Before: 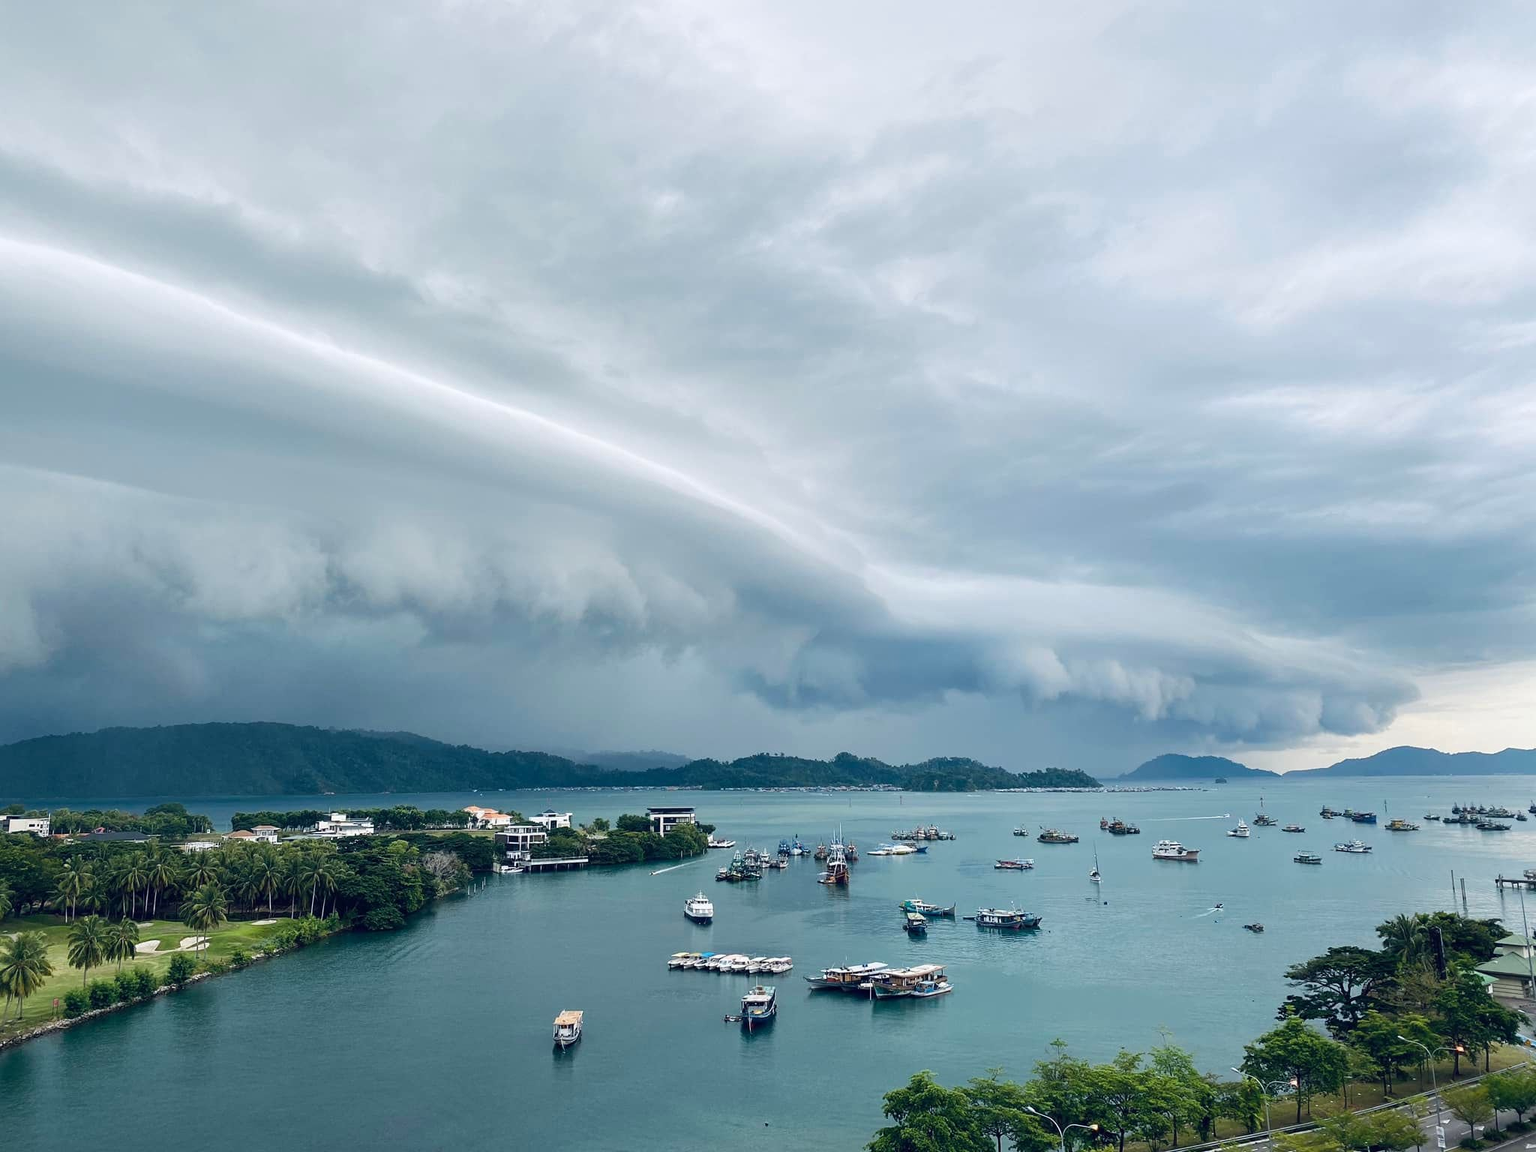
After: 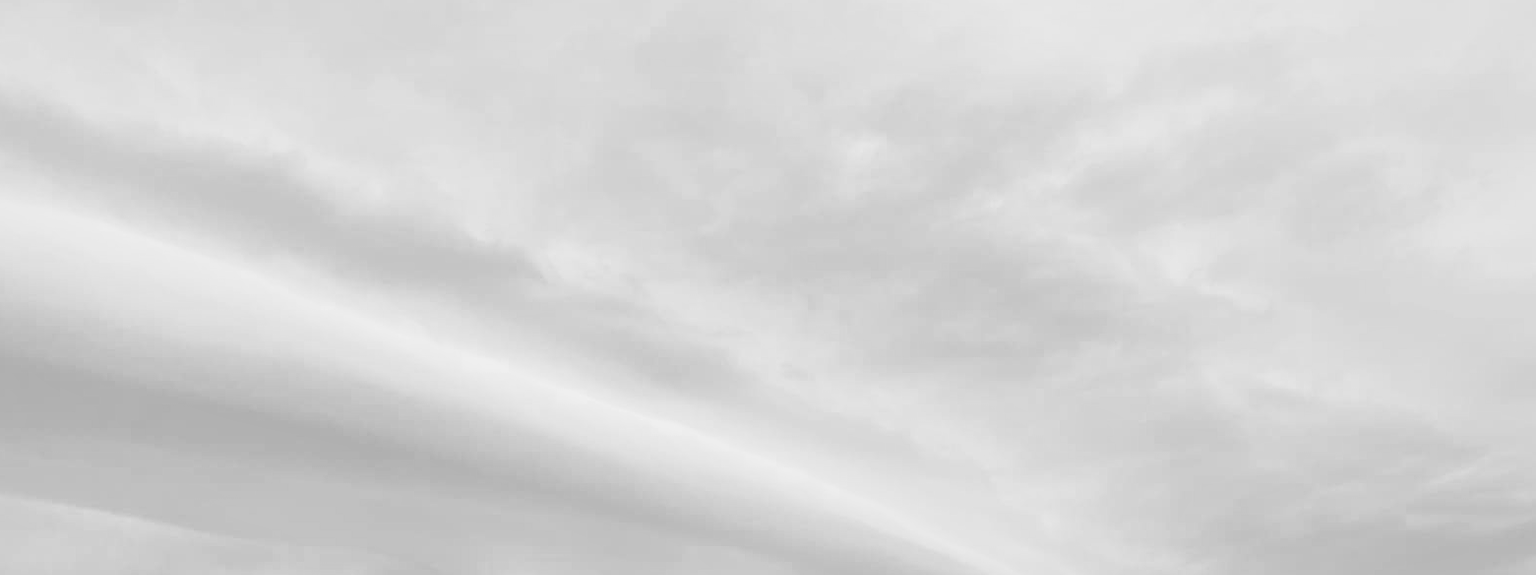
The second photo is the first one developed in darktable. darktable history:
crop: left 0.579%, top 7.627%, right 23.167%, bottom 54.275%
local contrast: mode bilateral grid, contrast 20, coarseness 50, detail 130%, midtone range 0.2
filmic rgb: black relative exposure -3.92 EV, white relative exposure 3.14 EV, hardness 2.87
exposure: black level correction 0, exposure 0.7 EV, compensate exposure bias true, compensate highlight preservation false
monochrome: a -74.22, b 78.2
